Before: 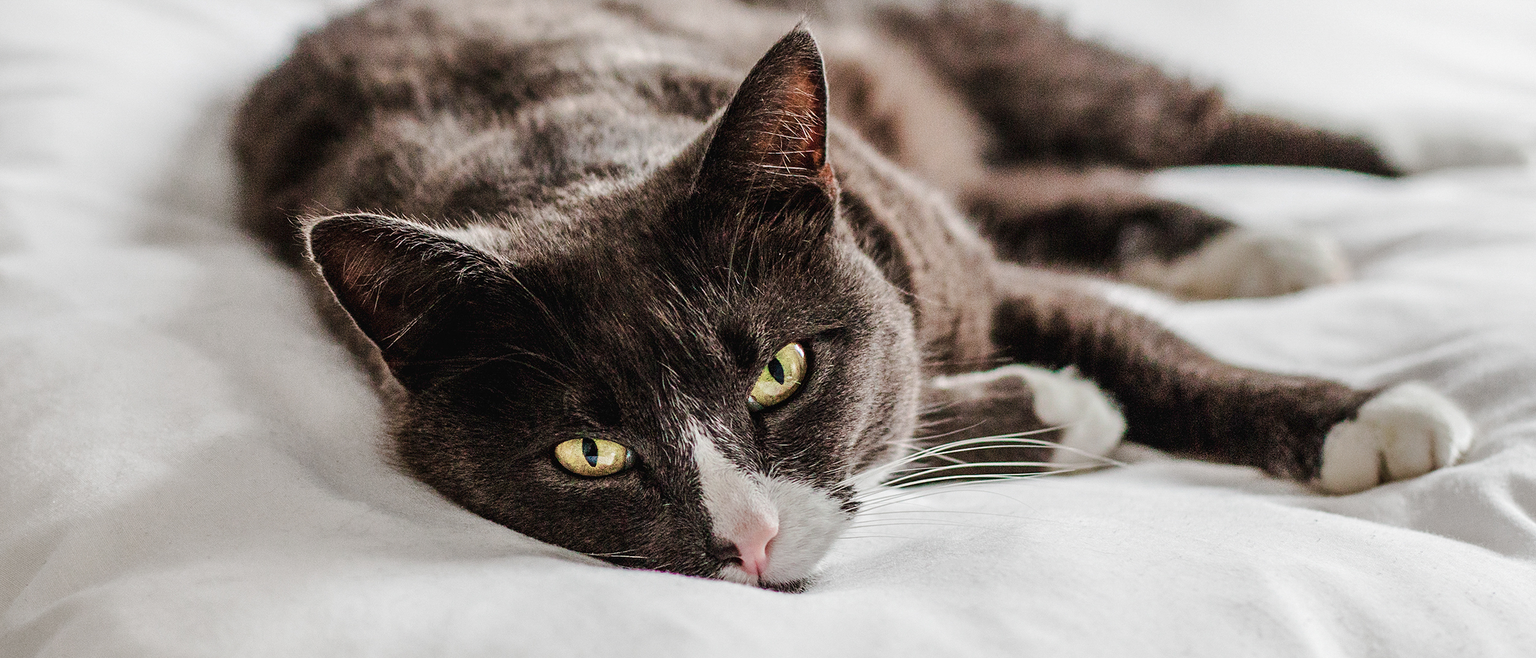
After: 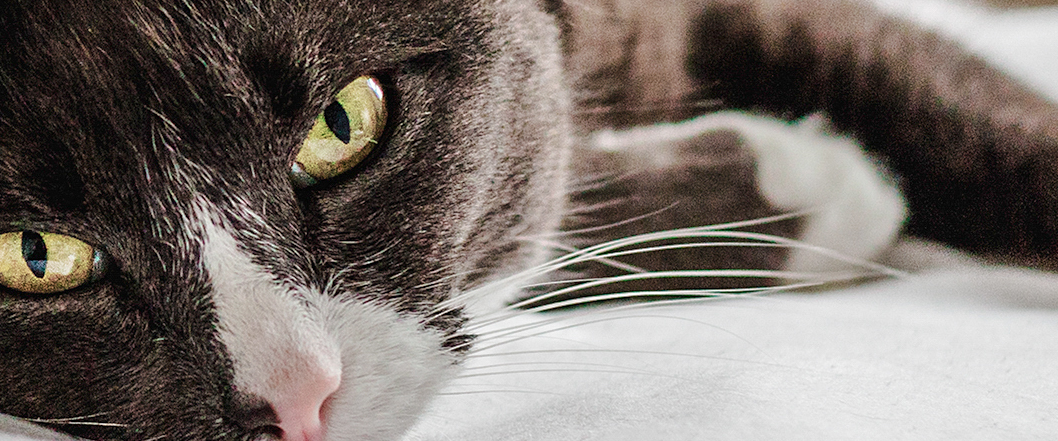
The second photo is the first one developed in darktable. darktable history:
crop: left 37.058%, top 45.091%, right 20.583%, bottom 13.681%
